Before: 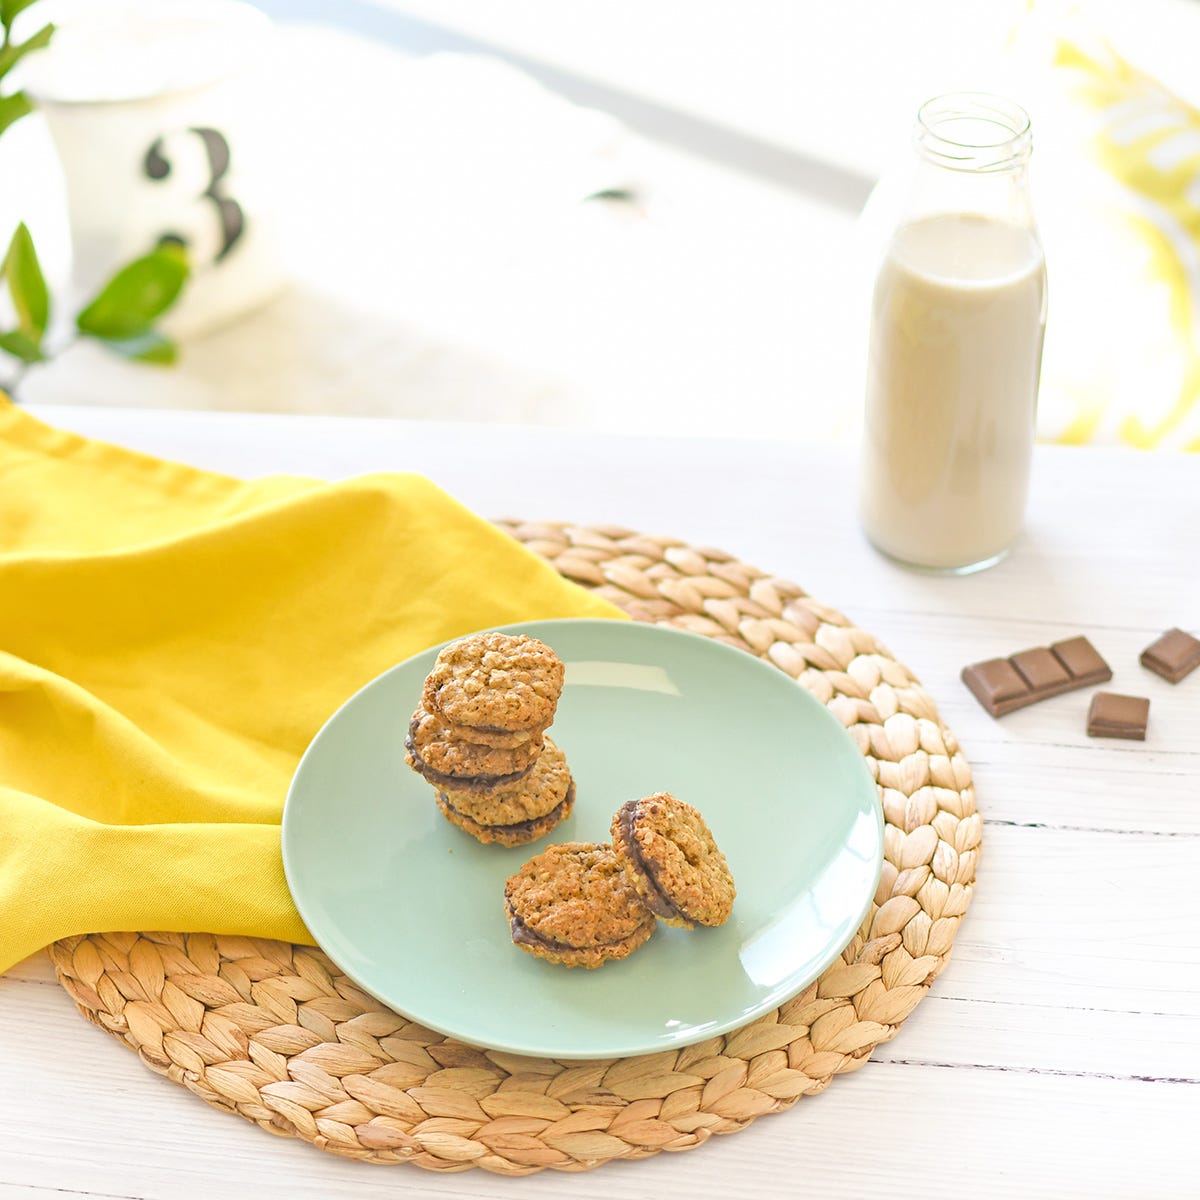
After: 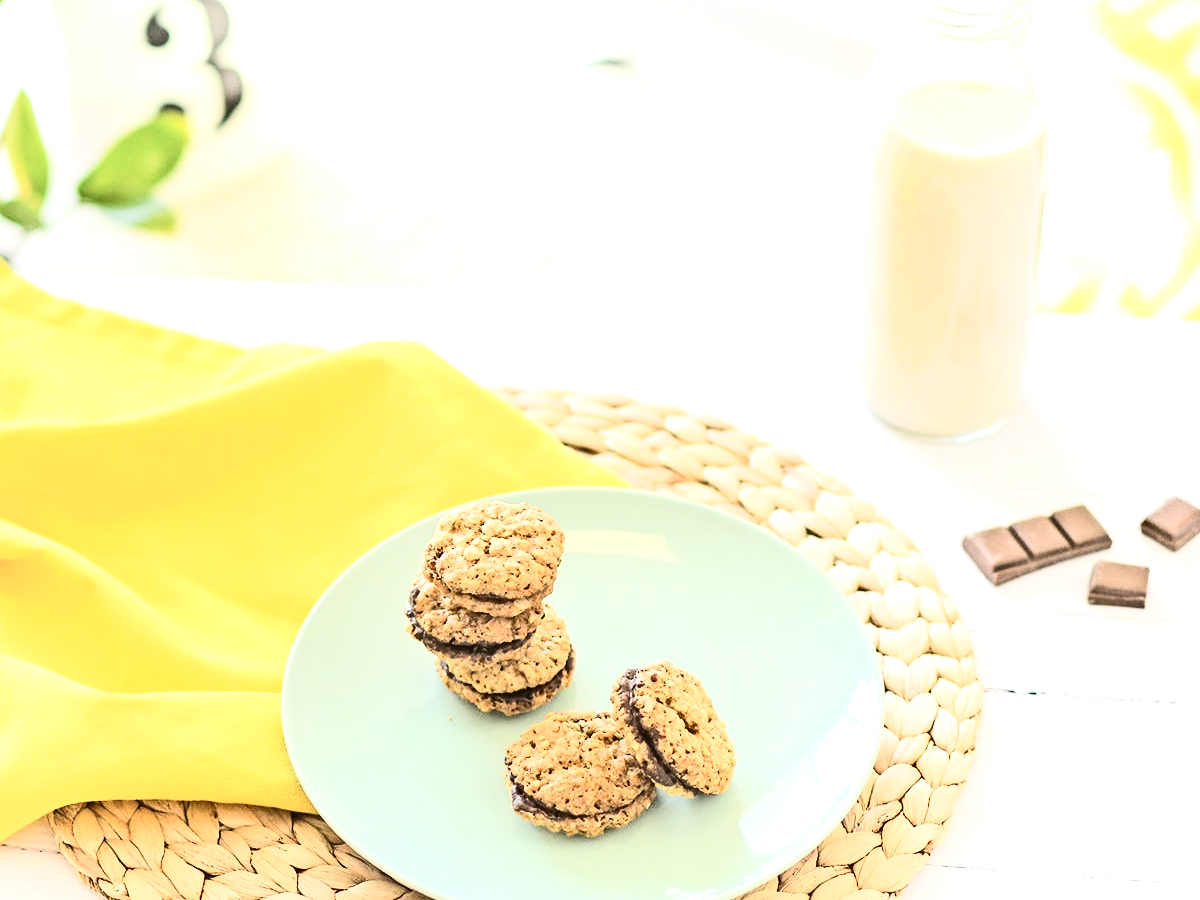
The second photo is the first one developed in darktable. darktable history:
tone equalizer: -8 EV -0.417 EV, -7 EV -0.389 EV, -6 EV -0.333 EV, -5 EV -0.222 EV, -3 EV 0.222 EV, -2 EV 0.333 EV, -1 EV 0.389 EV, +0 EV 0.417 EV, edges refinement/feathering 500, mask exposure compensation -1.57 EV, preserve details no
contrast brightness saturation: contrast 0.5, saturation -0.1
crop: top 11.038%, bottom 13.962%
